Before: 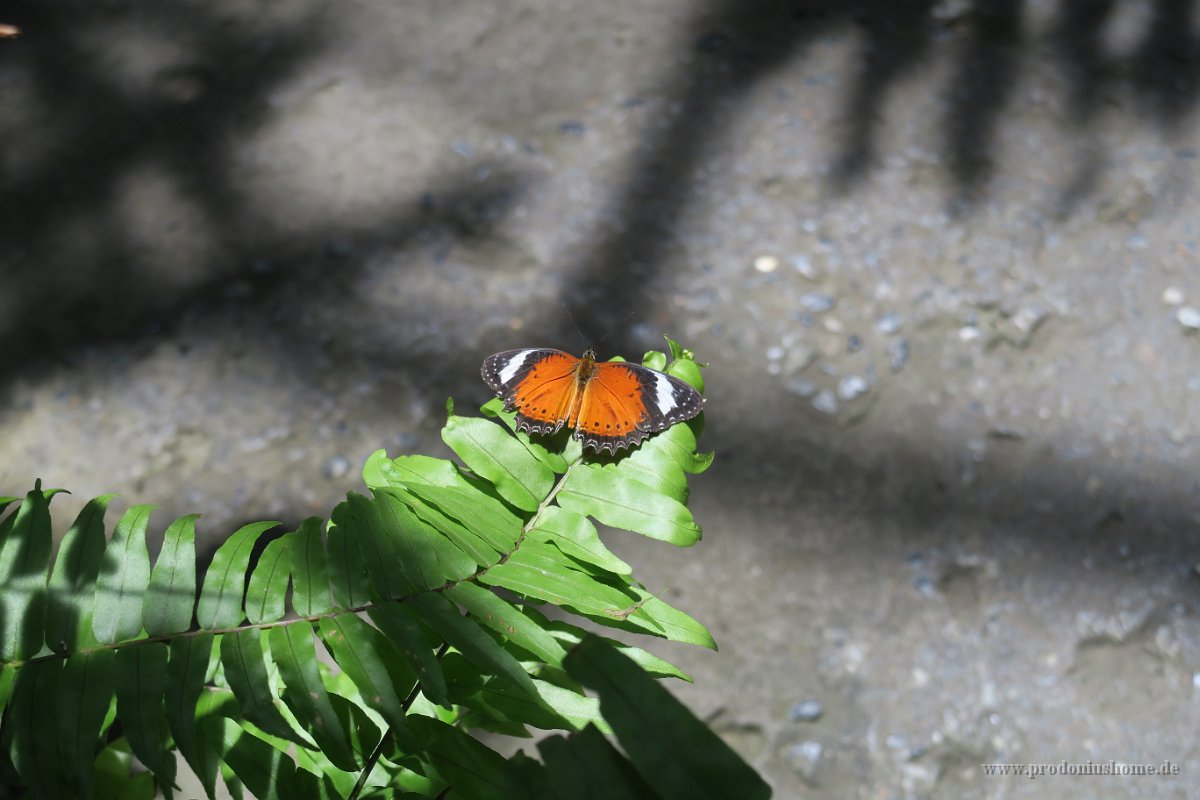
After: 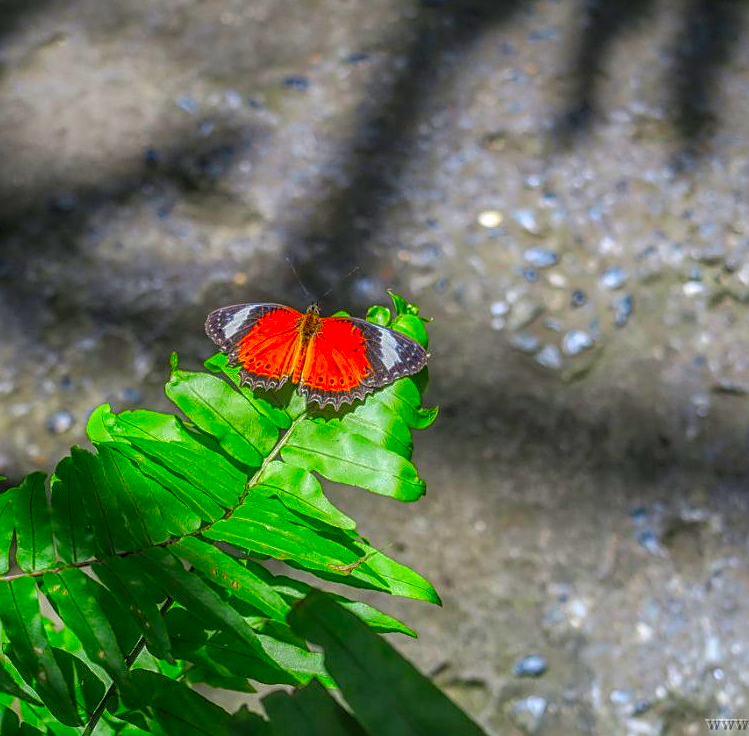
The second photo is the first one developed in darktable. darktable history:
local contrast: highlights 2%, shadows 6%, detail 201%, midtone range 0.248
color correction: highlights b* 0.066, saturation 2.12
sharpen: on, module defaults
crop and rotate: left 23.069%, top 5.641%, right 14.451%, bottom 2.301%
